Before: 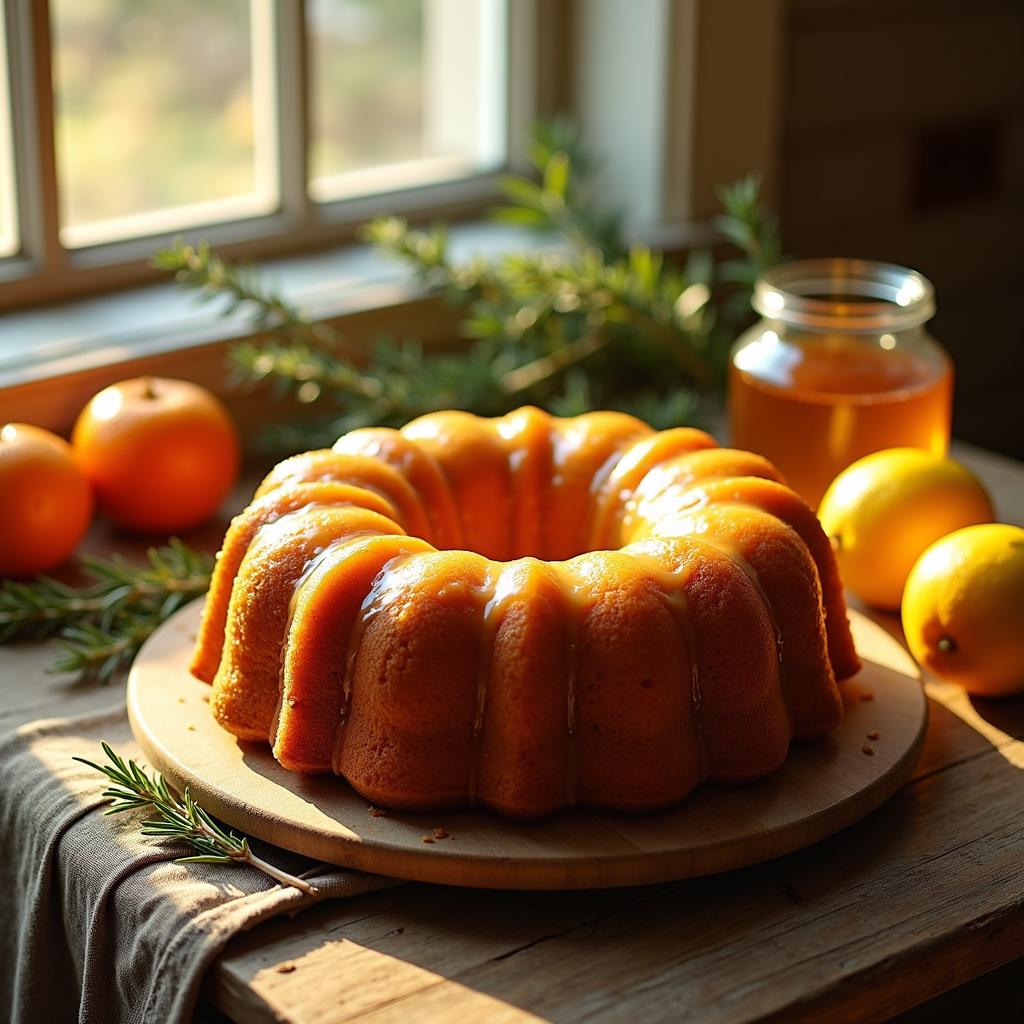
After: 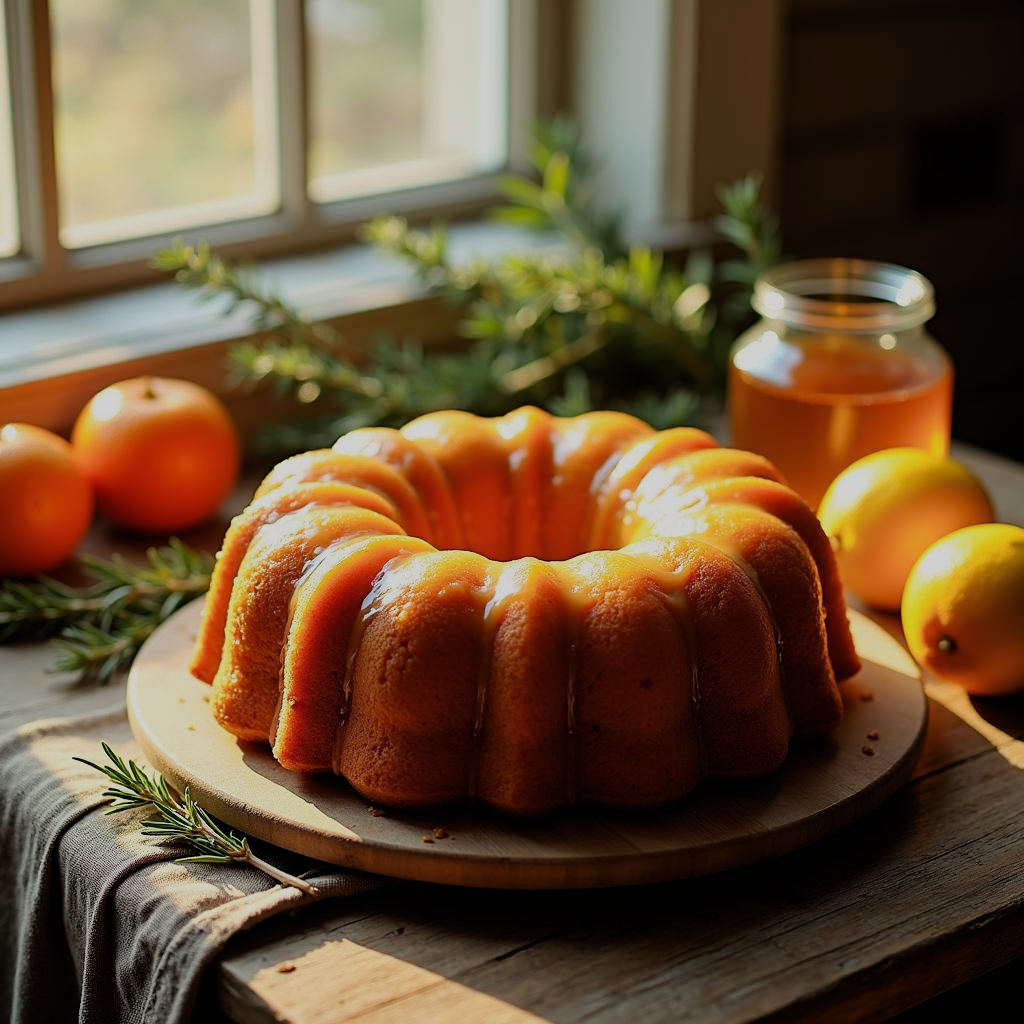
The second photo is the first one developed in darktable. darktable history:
filmic rgb: black relative exposure -7.28 EV, white relative exposure 5.05 EV, hardness 3.2
